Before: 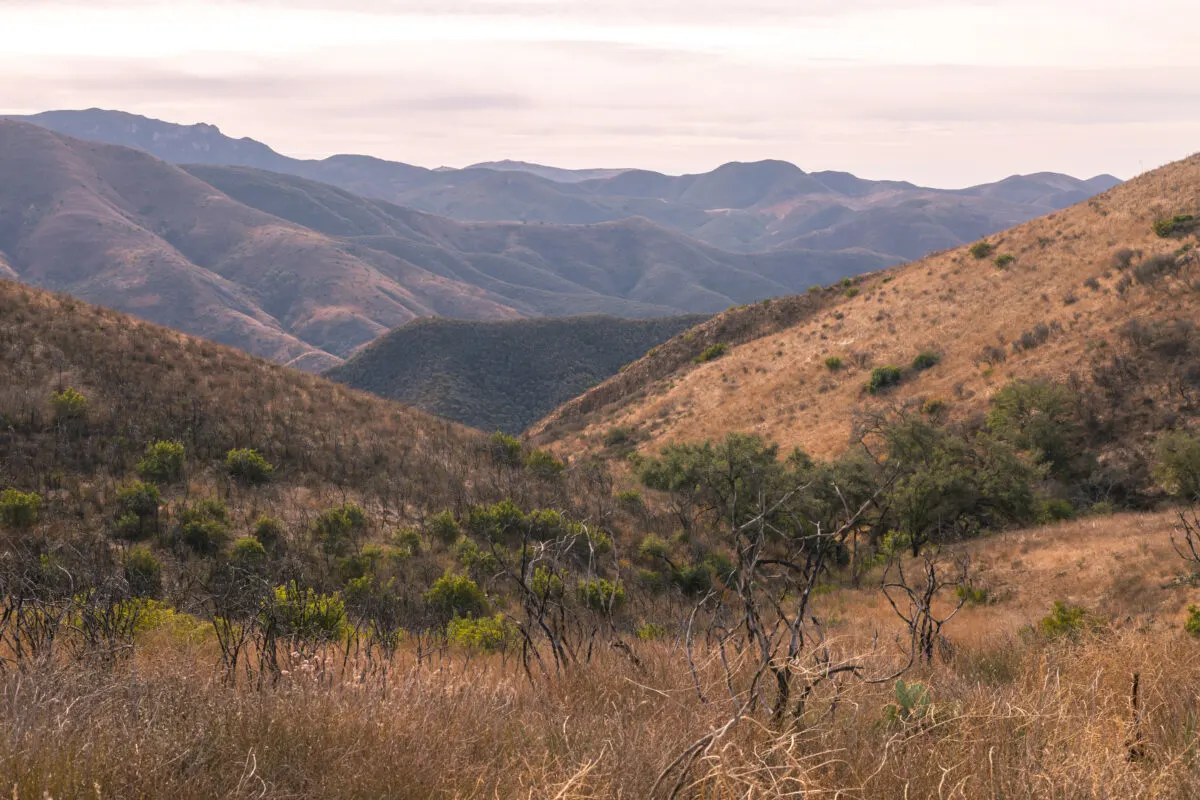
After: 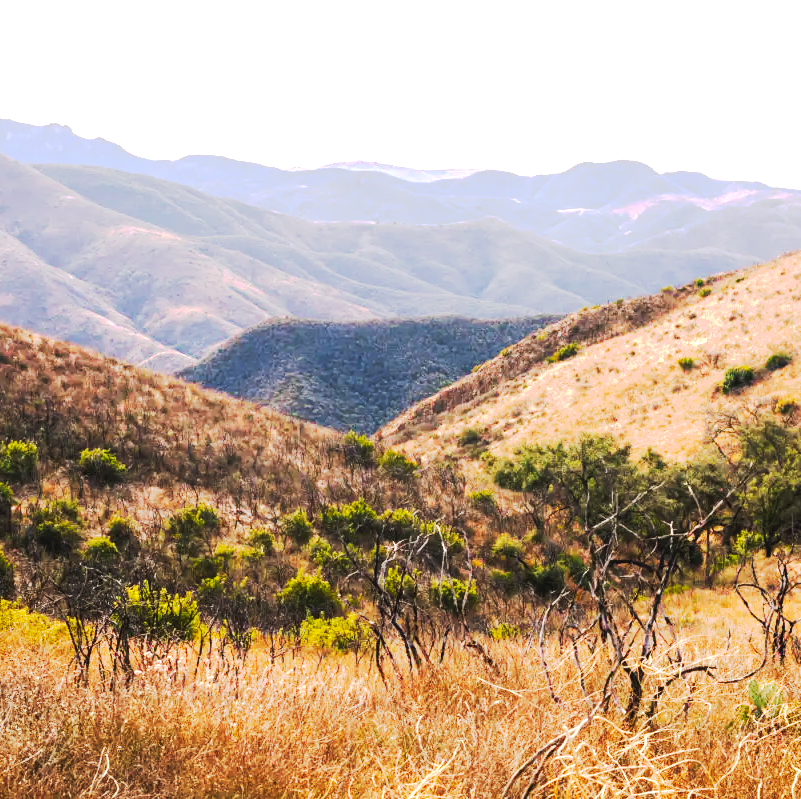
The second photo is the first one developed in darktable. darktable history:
tone curve: curves: ch0 [(0, 0) (0.003, 0.011) (0.011, 0.014) (0.025, 0.018) (0.044, 0.023) (0.069, 0.028) (0.1, 0.031) (0.136, 0.039) (0.177, 0.056) (0.224, 0.081) (0.277, 0.129) (0.335, 0.188) (0.399, 0.256) (0.468, 0.367) (0.543, 0.514) (0.623, 0.684) (0.709, 0.785) (0.801, 0.846) (0.898, 0.884) (1, 1)], preserve colors none
crop and rotate: left 12.331%, right 20.892%
exposure: black level correction -0.002, exposure 1.334 EV, compensate exposure bias true, compensate highlight preservation false
